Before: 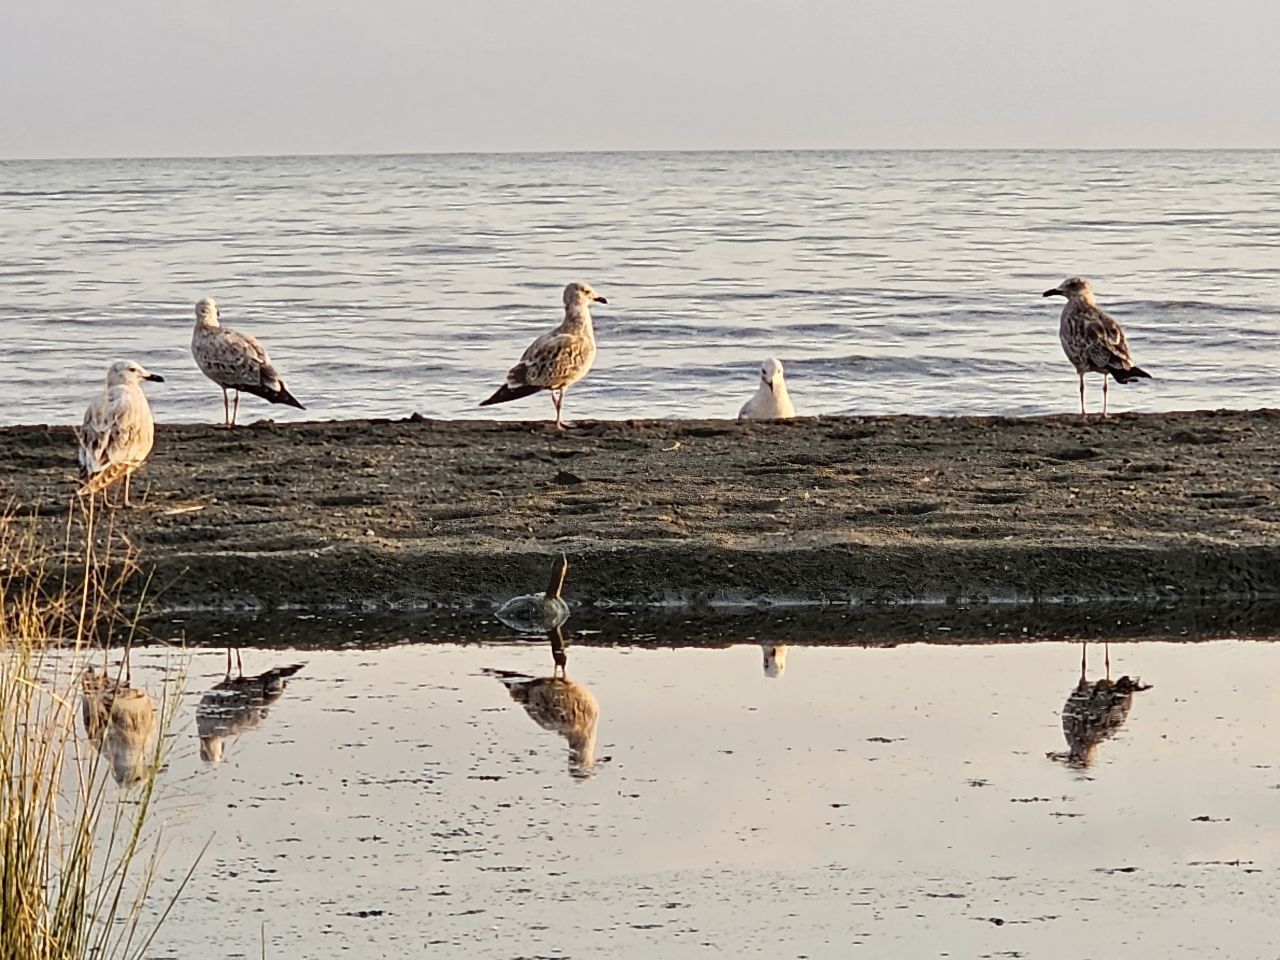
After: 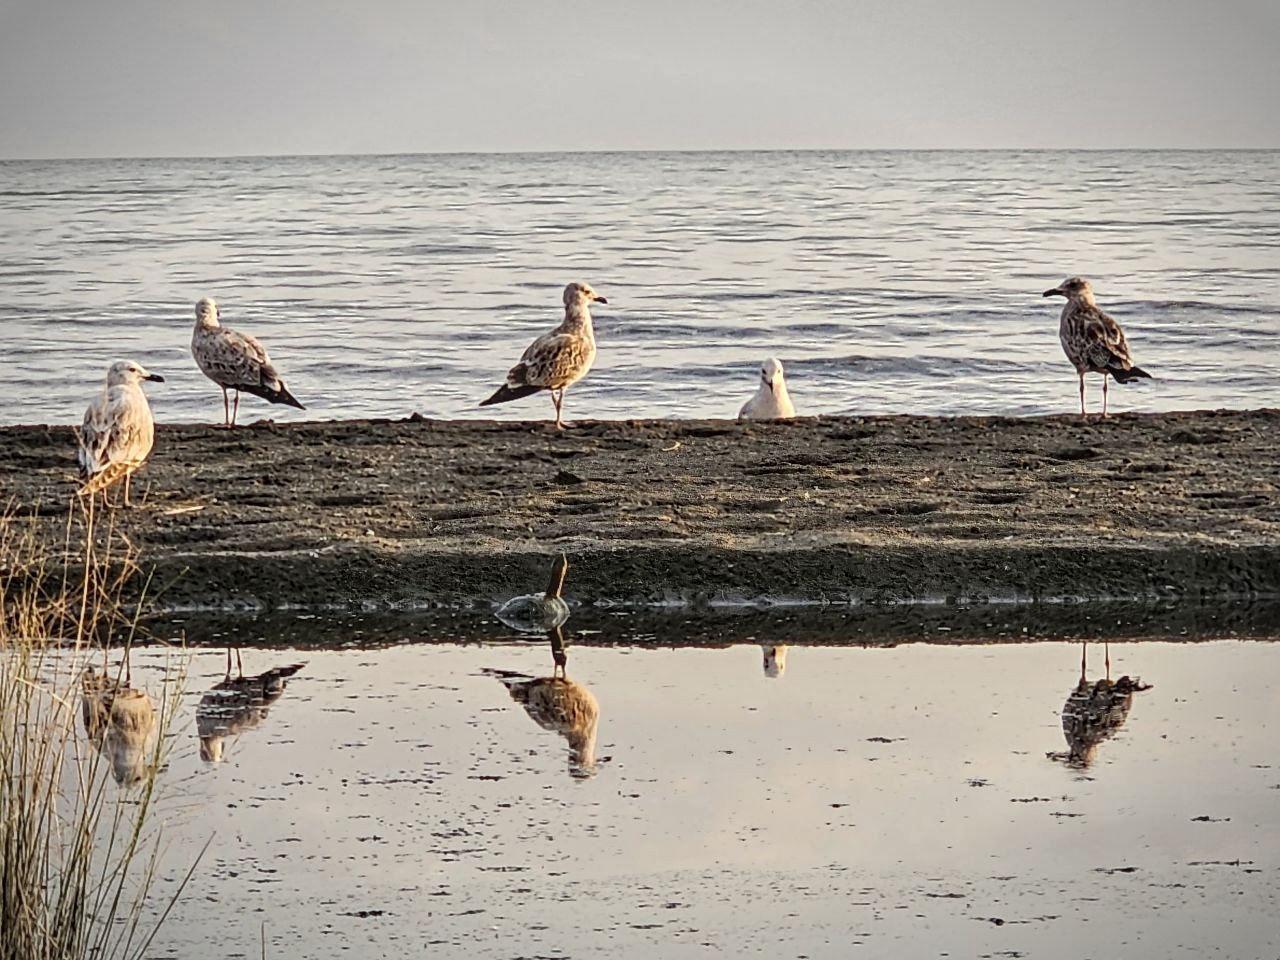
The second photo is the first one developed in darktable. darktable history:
vignetting: fall-off start 86%, automatic ratio true, unbound false
local contrast: on, module defaults
